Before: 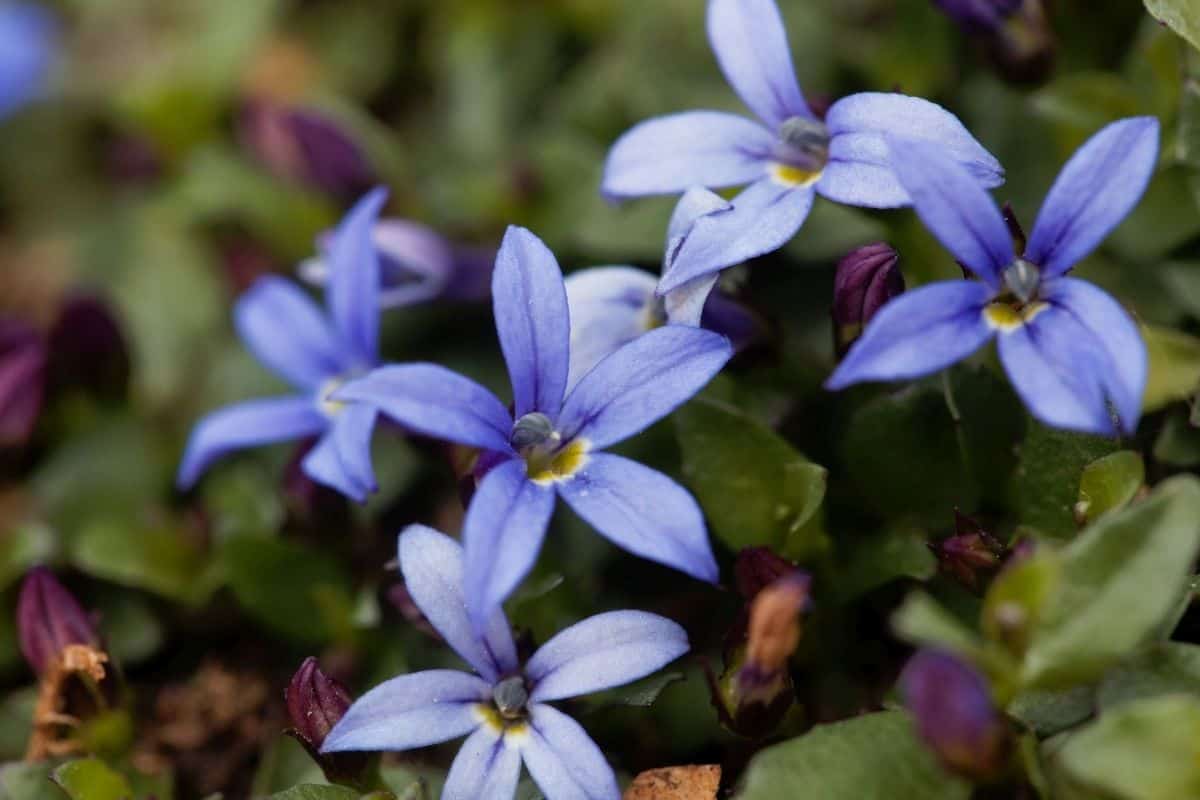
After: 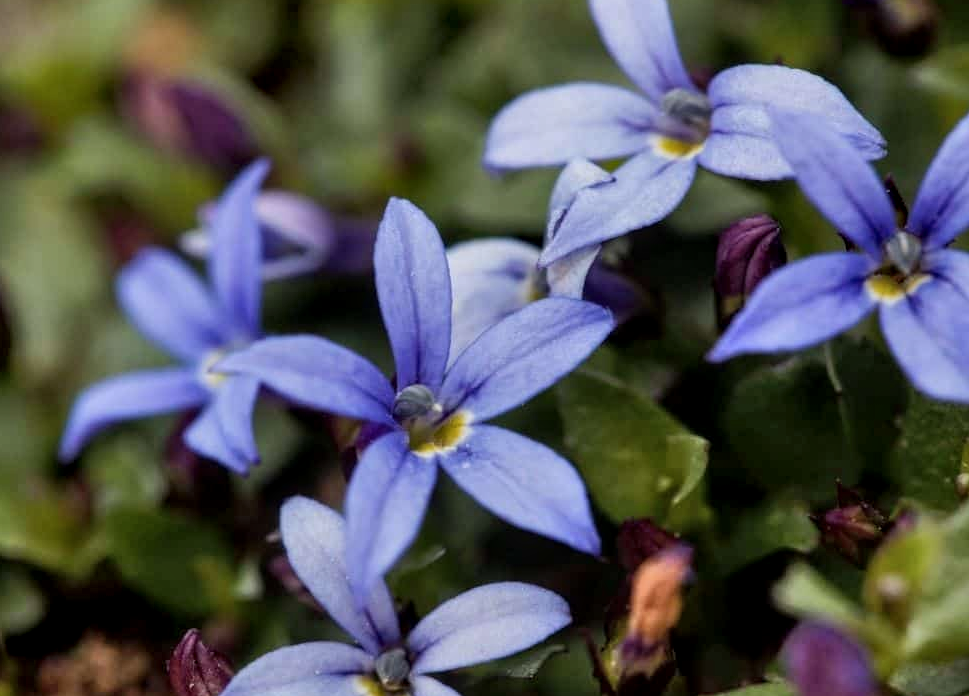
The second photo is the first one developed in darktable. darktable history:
crop: left 9.906%, top 3.557%, right 9.298%, bottom 9.378%
shadows and highlights: shadows color adjustment 97.67%, soften with gaussian
exposure: exposure -0.213 EV, compensate exposure bias true, compensate highlight preservation false
local contrast: detail 130%
tone equalizer: edges refinement/feathering 500, mask exposure compensation -1.57 EV, preserve details no
color balance rgb: perceptual saturation grading › global saturation 0.679%
